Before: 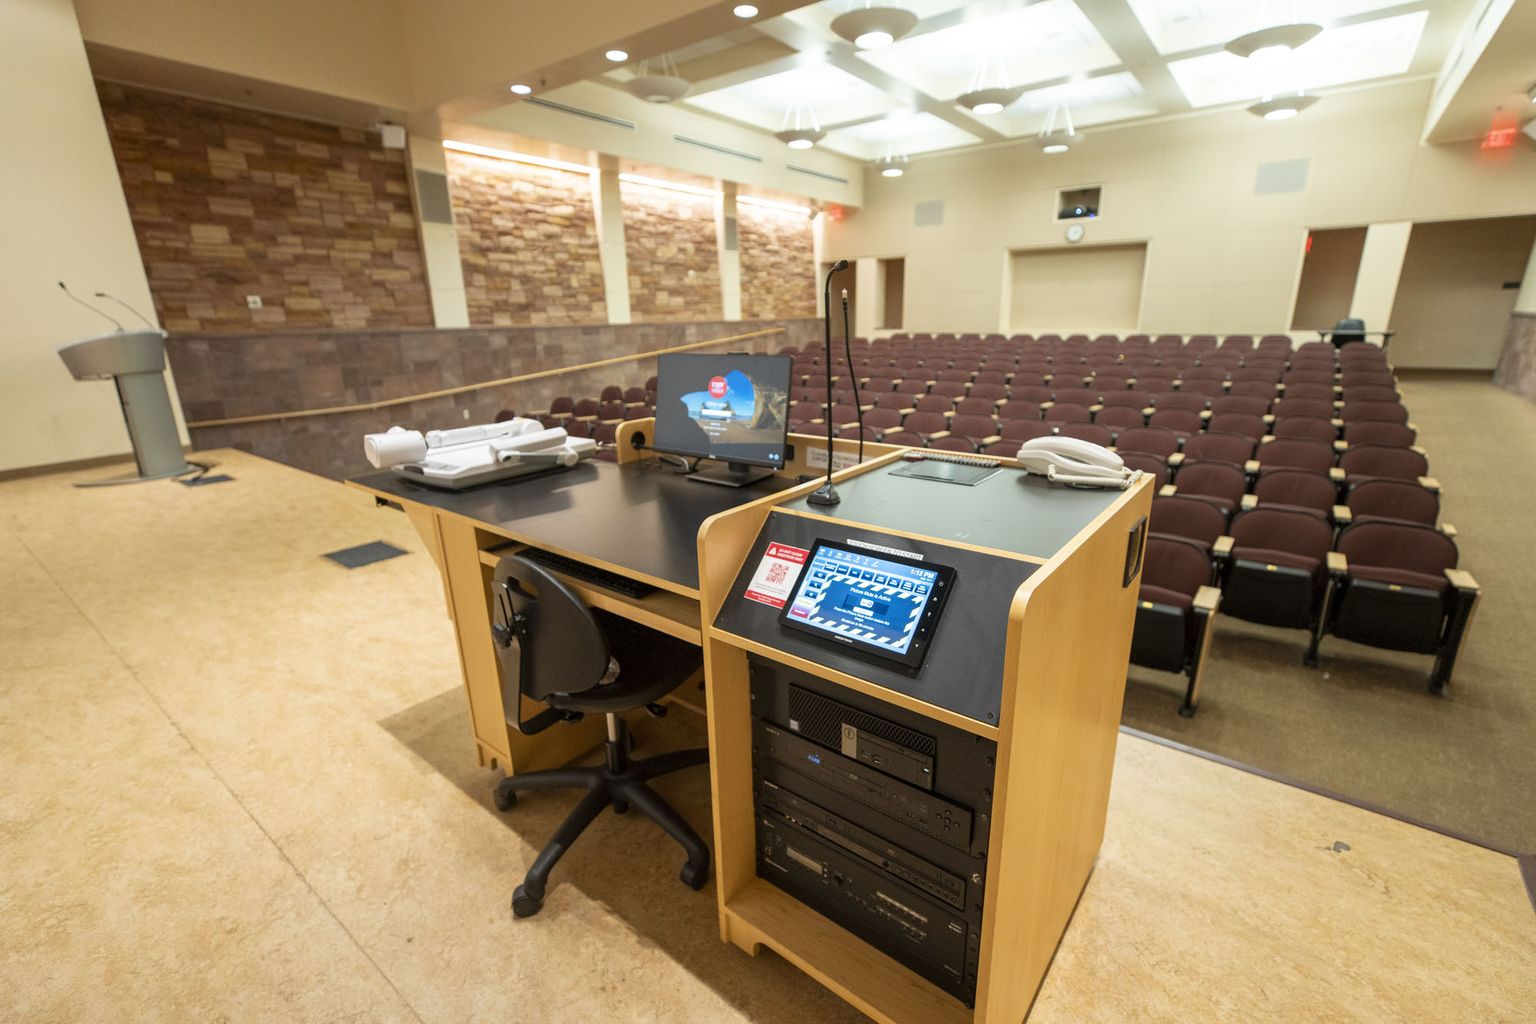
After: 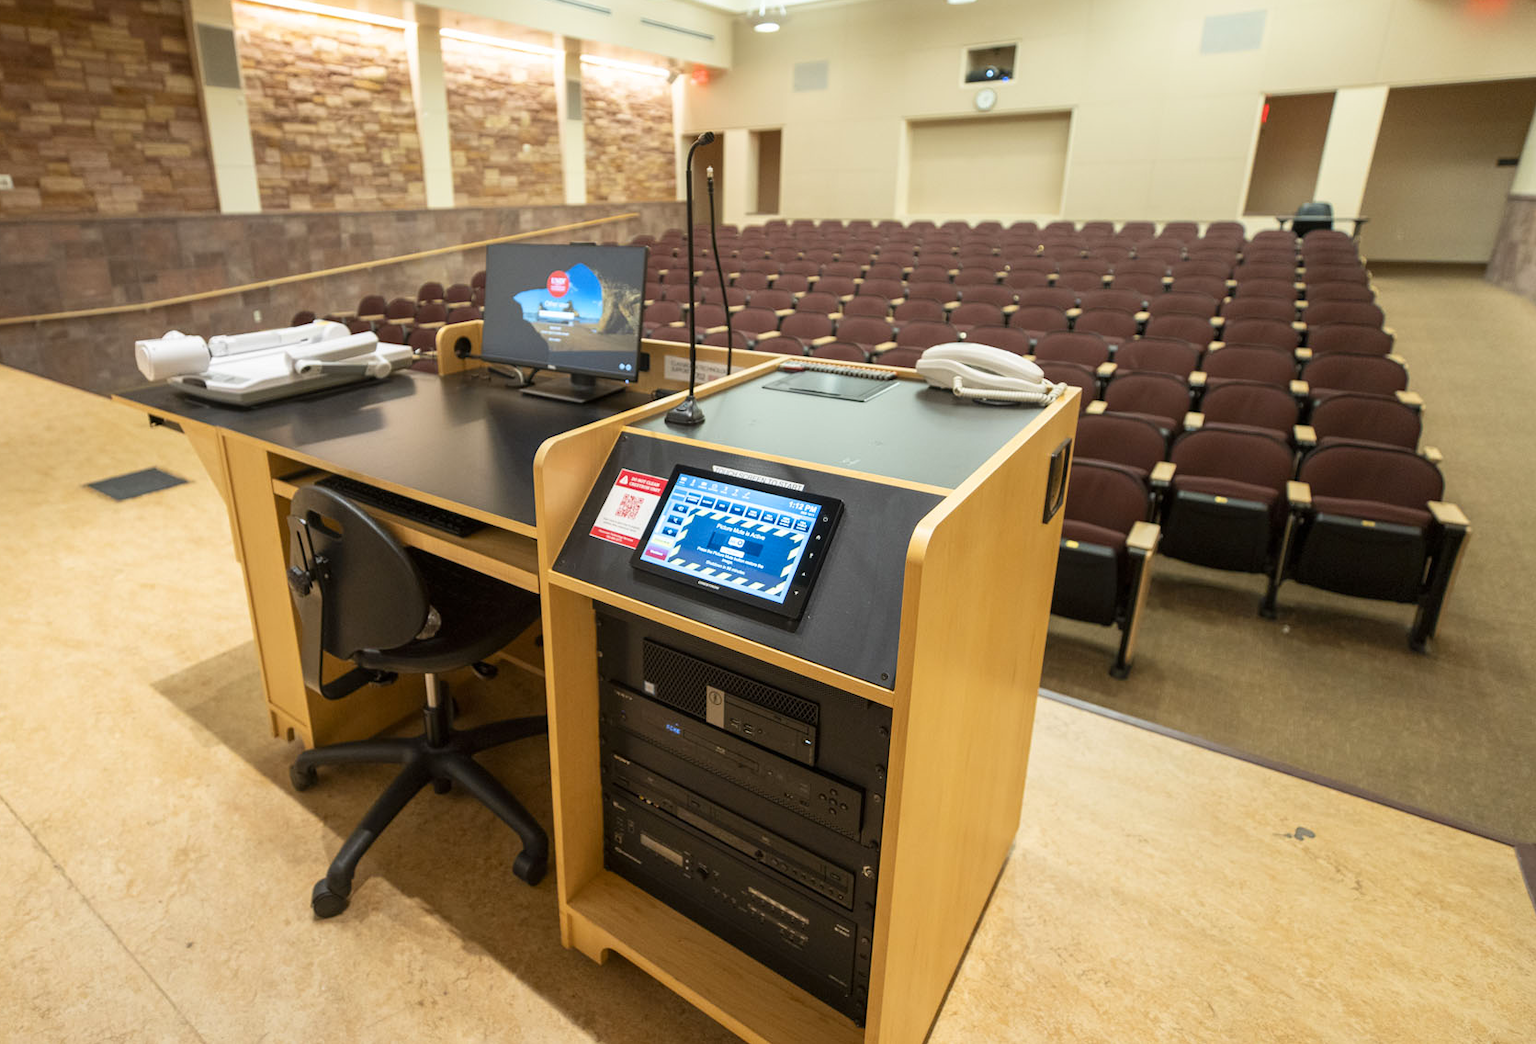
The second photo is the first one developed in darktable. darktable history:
crop: left 16.357%, top 14.677%
contrast brightness saturation: contrast 0.095, brightness 0.026, saturation 0.086
